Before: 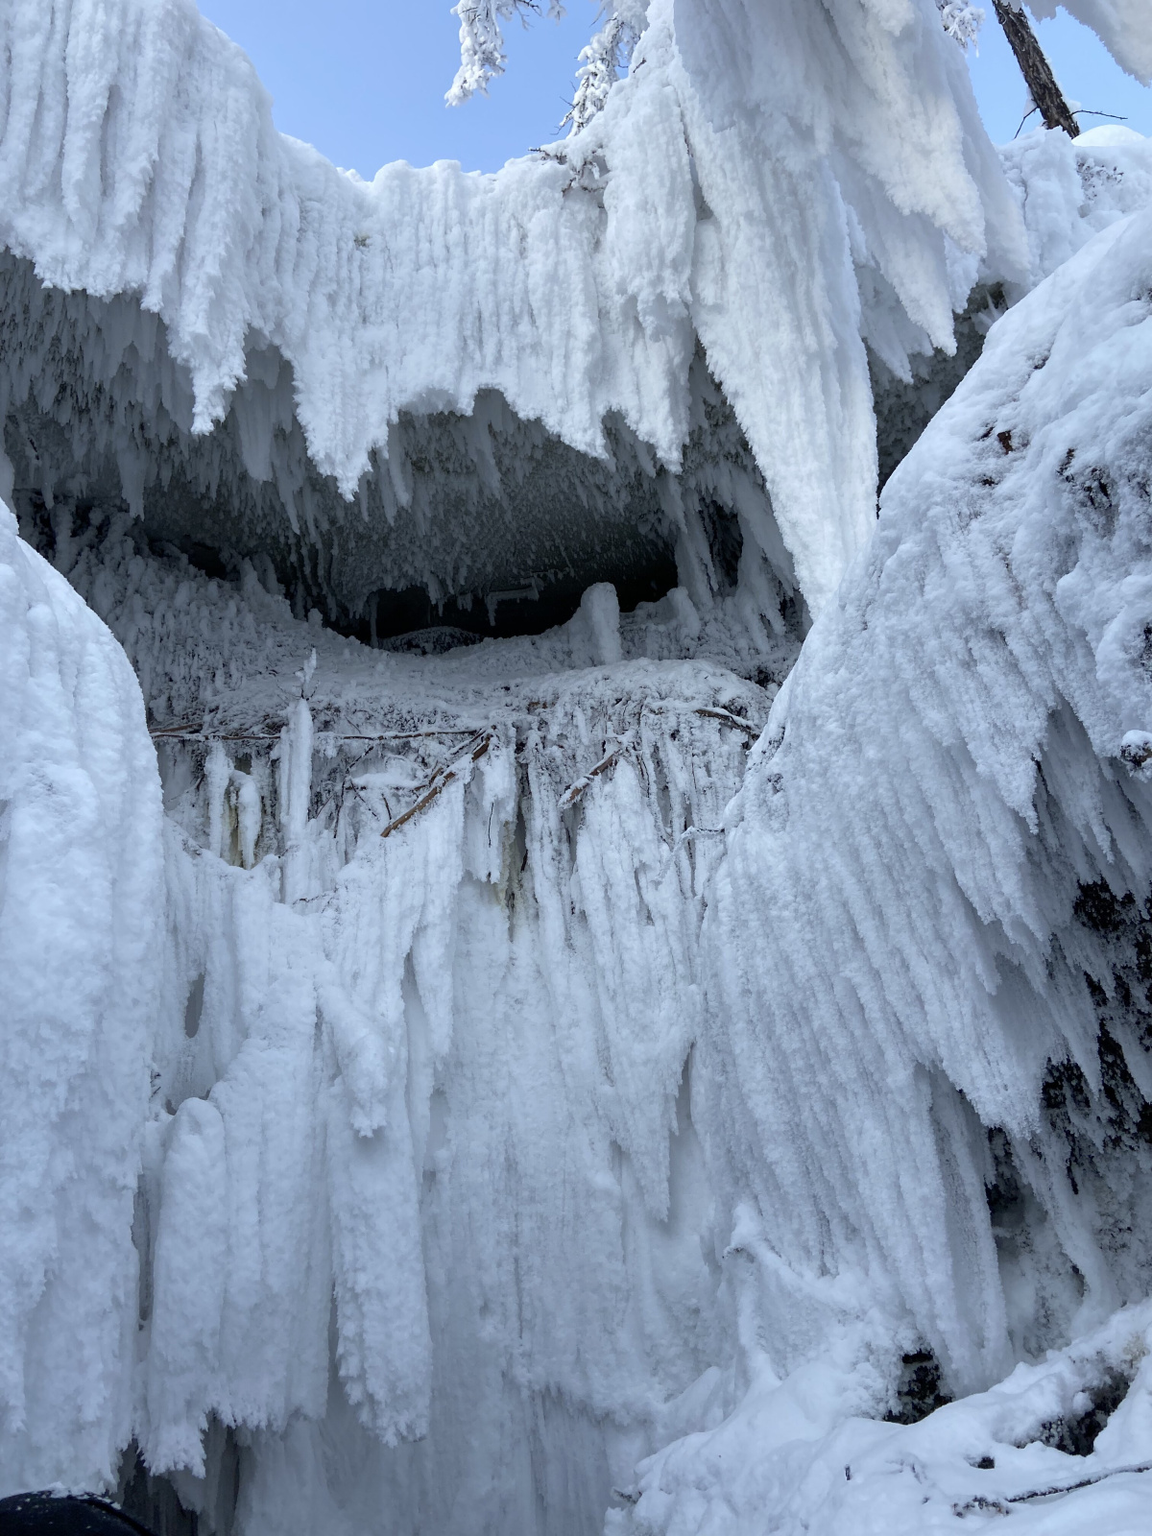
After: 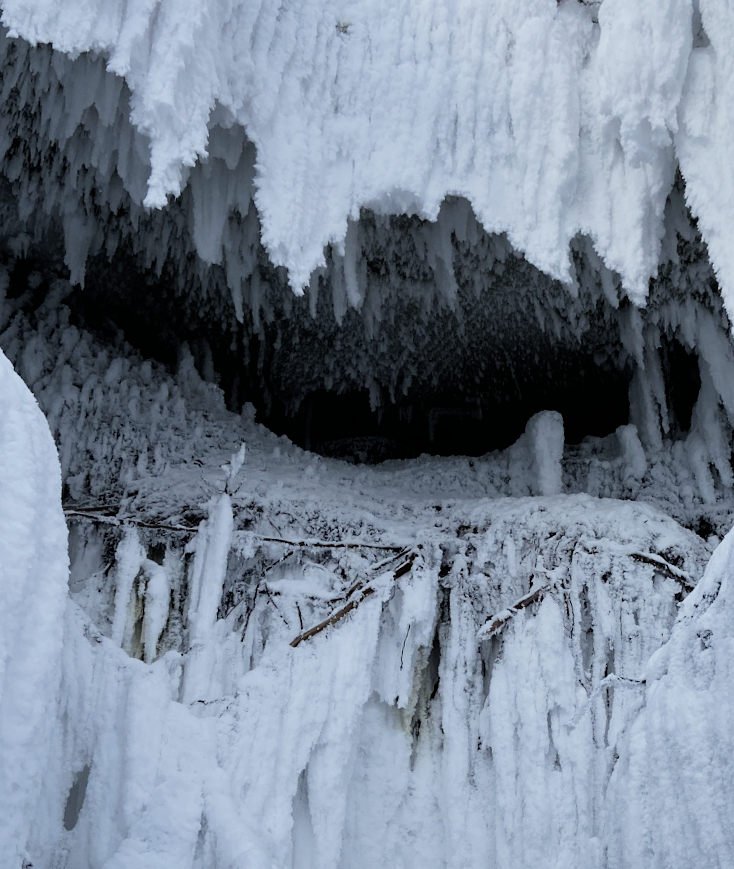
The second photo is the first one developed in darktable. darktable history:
crop and rotate: angle -6.8°, left 2.104%, top 6.976%, right 27.417%, bottom 30.464%
filmic rgb: black relative exposure -4.97 EV, white relative exposure 3.97 EV, threshold 3.04 EV, hardness 2.88, contrast 1.386, enable highlight reconstruction true
